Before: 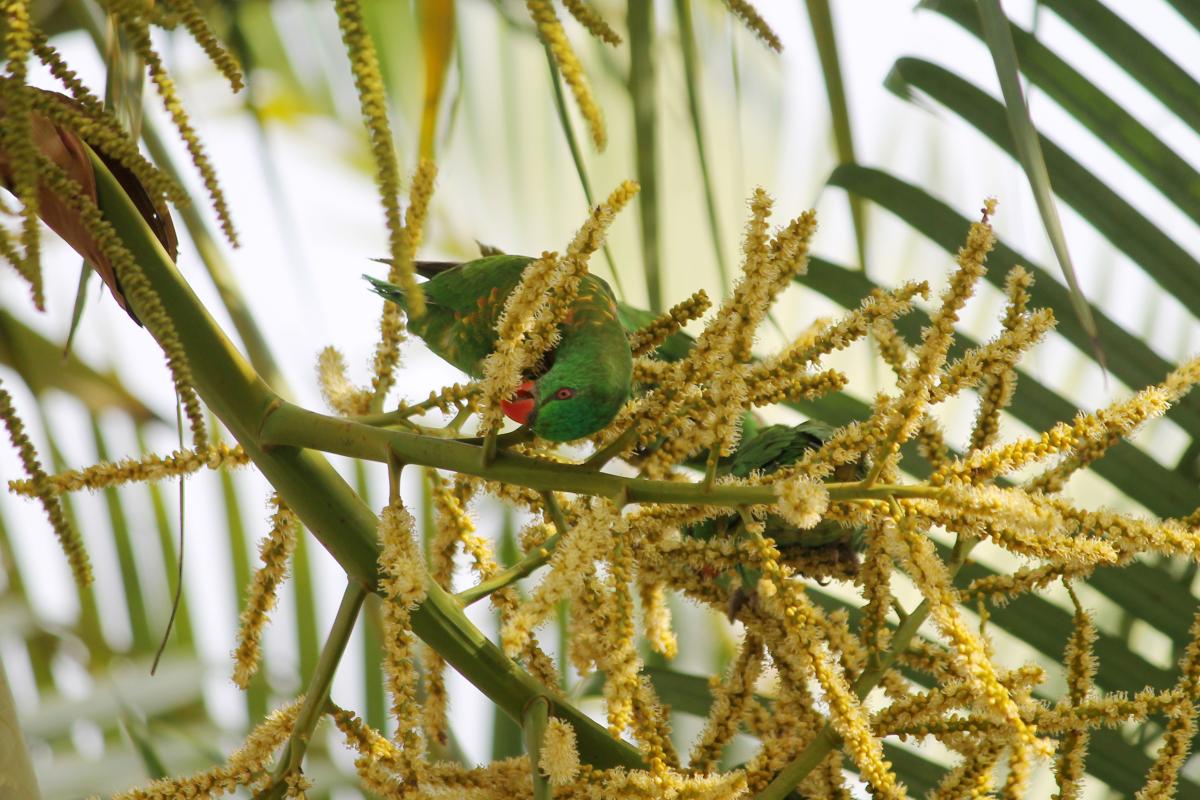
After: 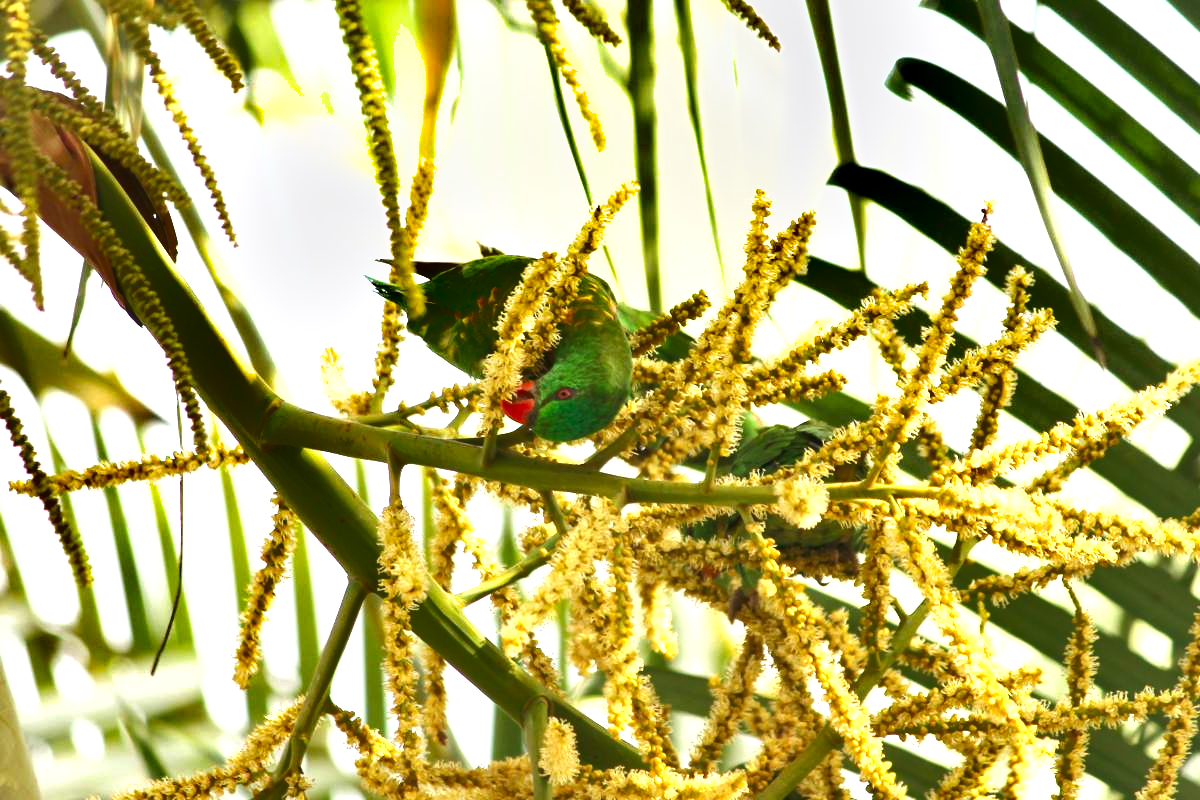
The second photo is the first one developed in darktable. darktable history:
shadows and highlights: soften with gaussian
exposure: black level correction 0, exposure 1.286 EV, compensate exposure bias true, compensate highlight preservation false
color correction: highlights b* 0.047
